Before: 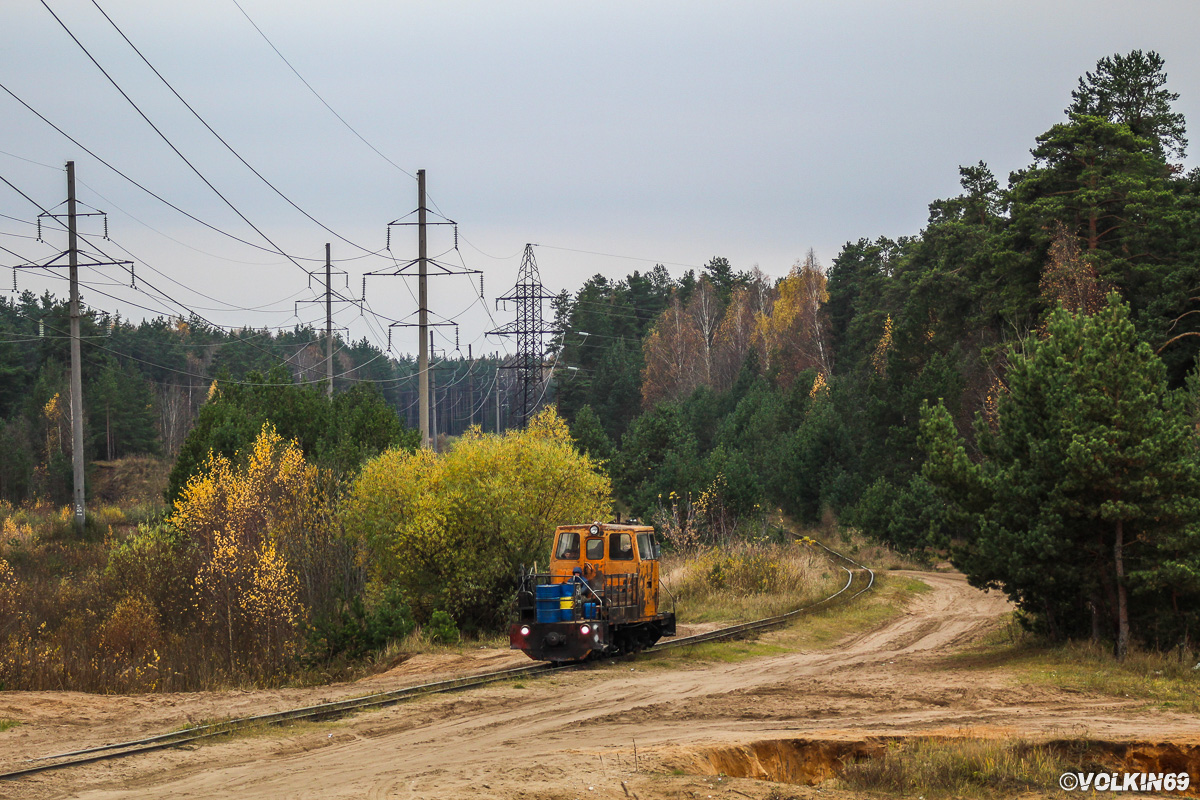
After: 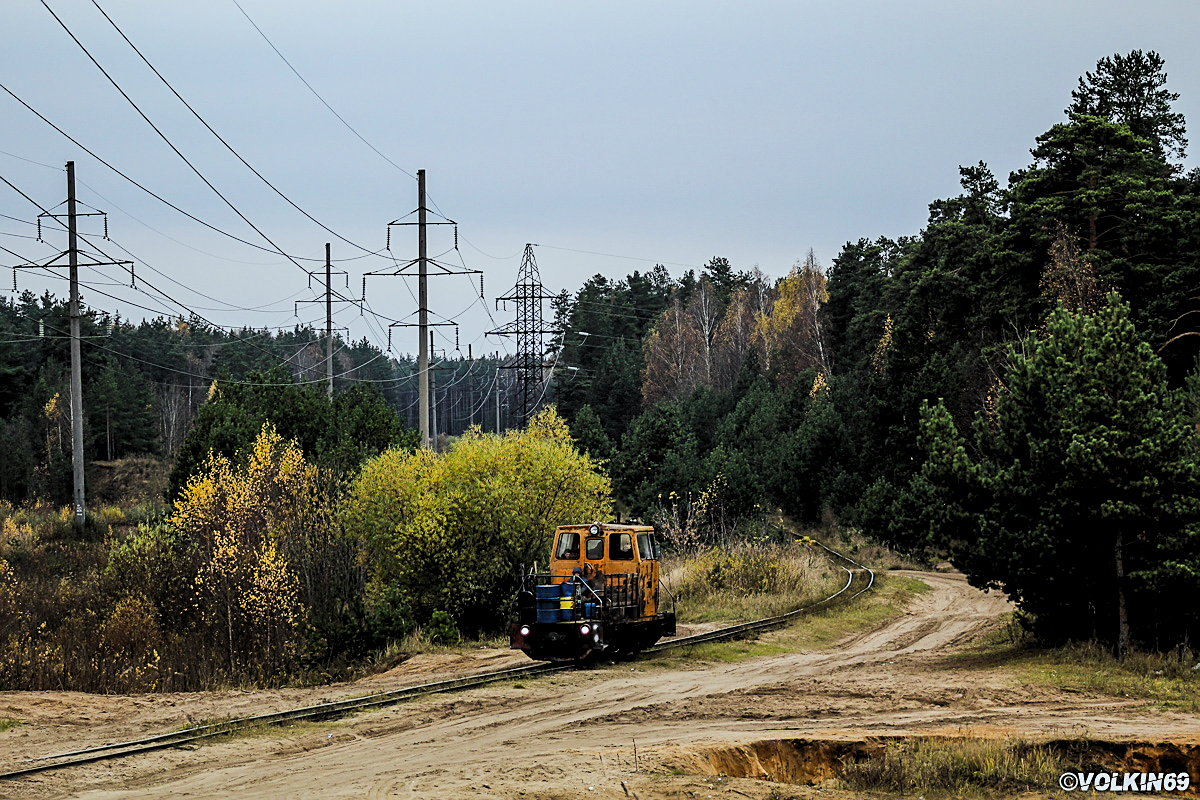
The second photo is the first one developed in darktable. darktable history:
levels: levels [0.052, 0.496, 0.908]
sharpen: on, module defaults
filmic rgb: black relative exposure -7.65 EV, white relative exposure 4.56 EV, hardness 3.61, contrast 1.106
white balance: red 0.925, blue 1.046
